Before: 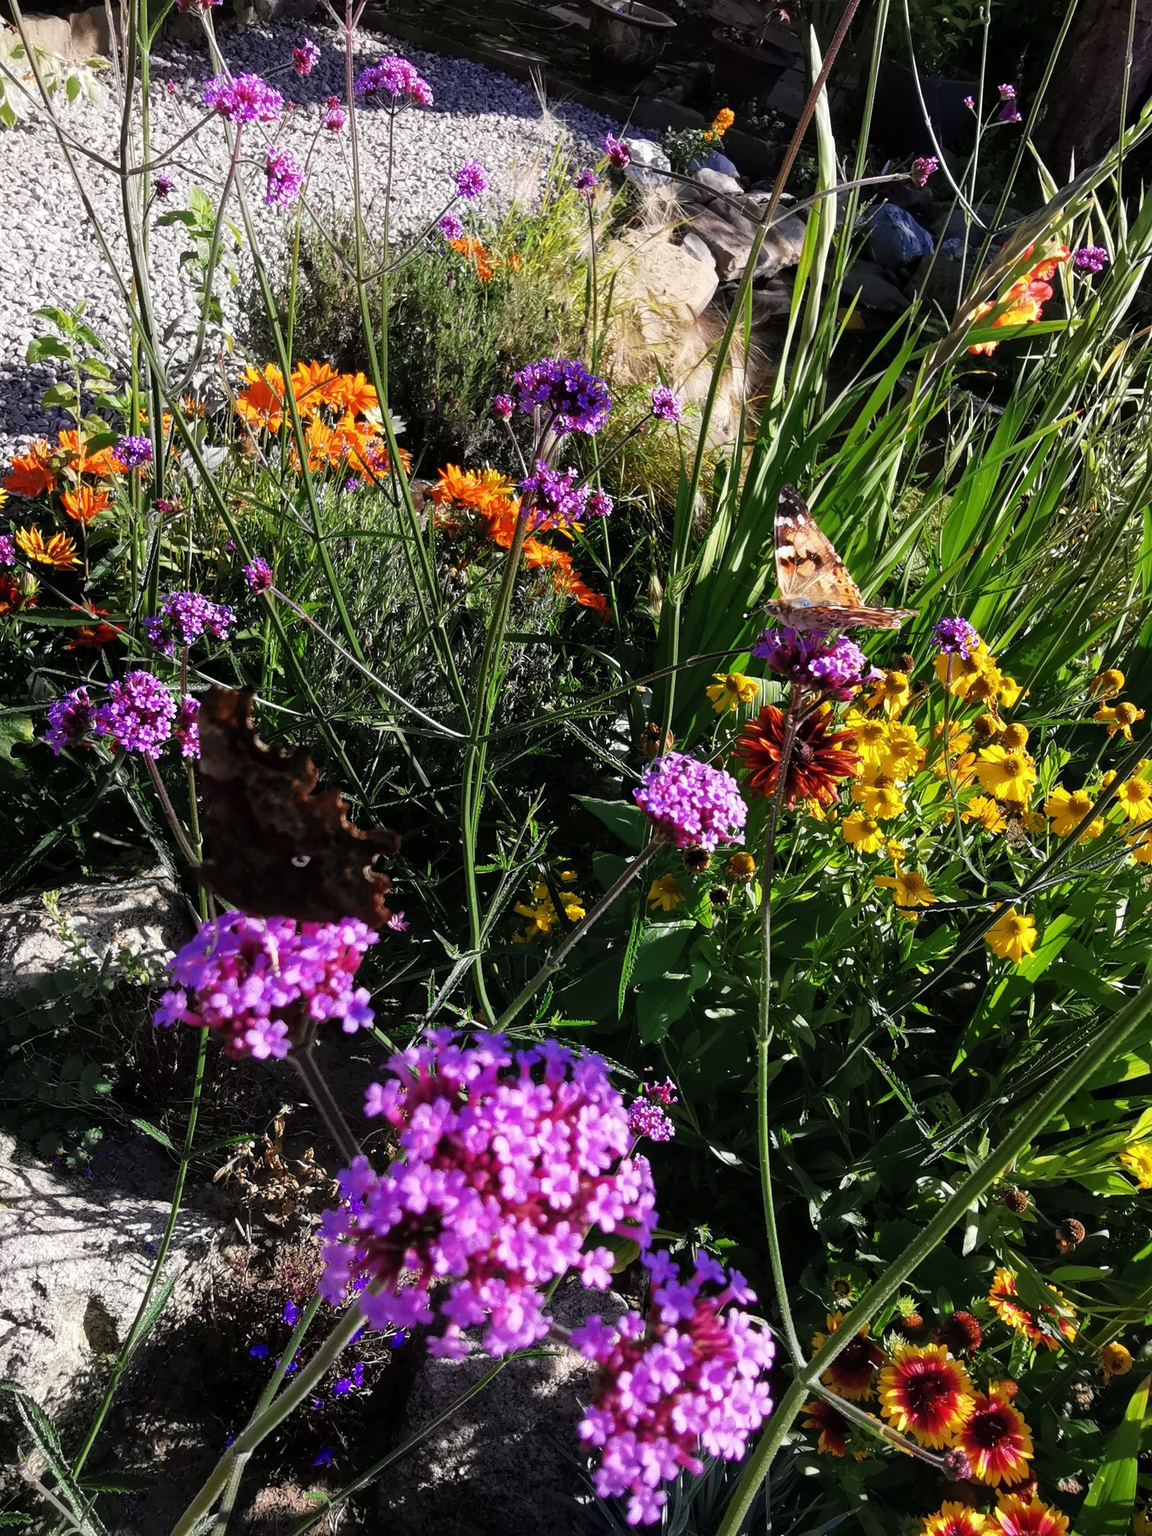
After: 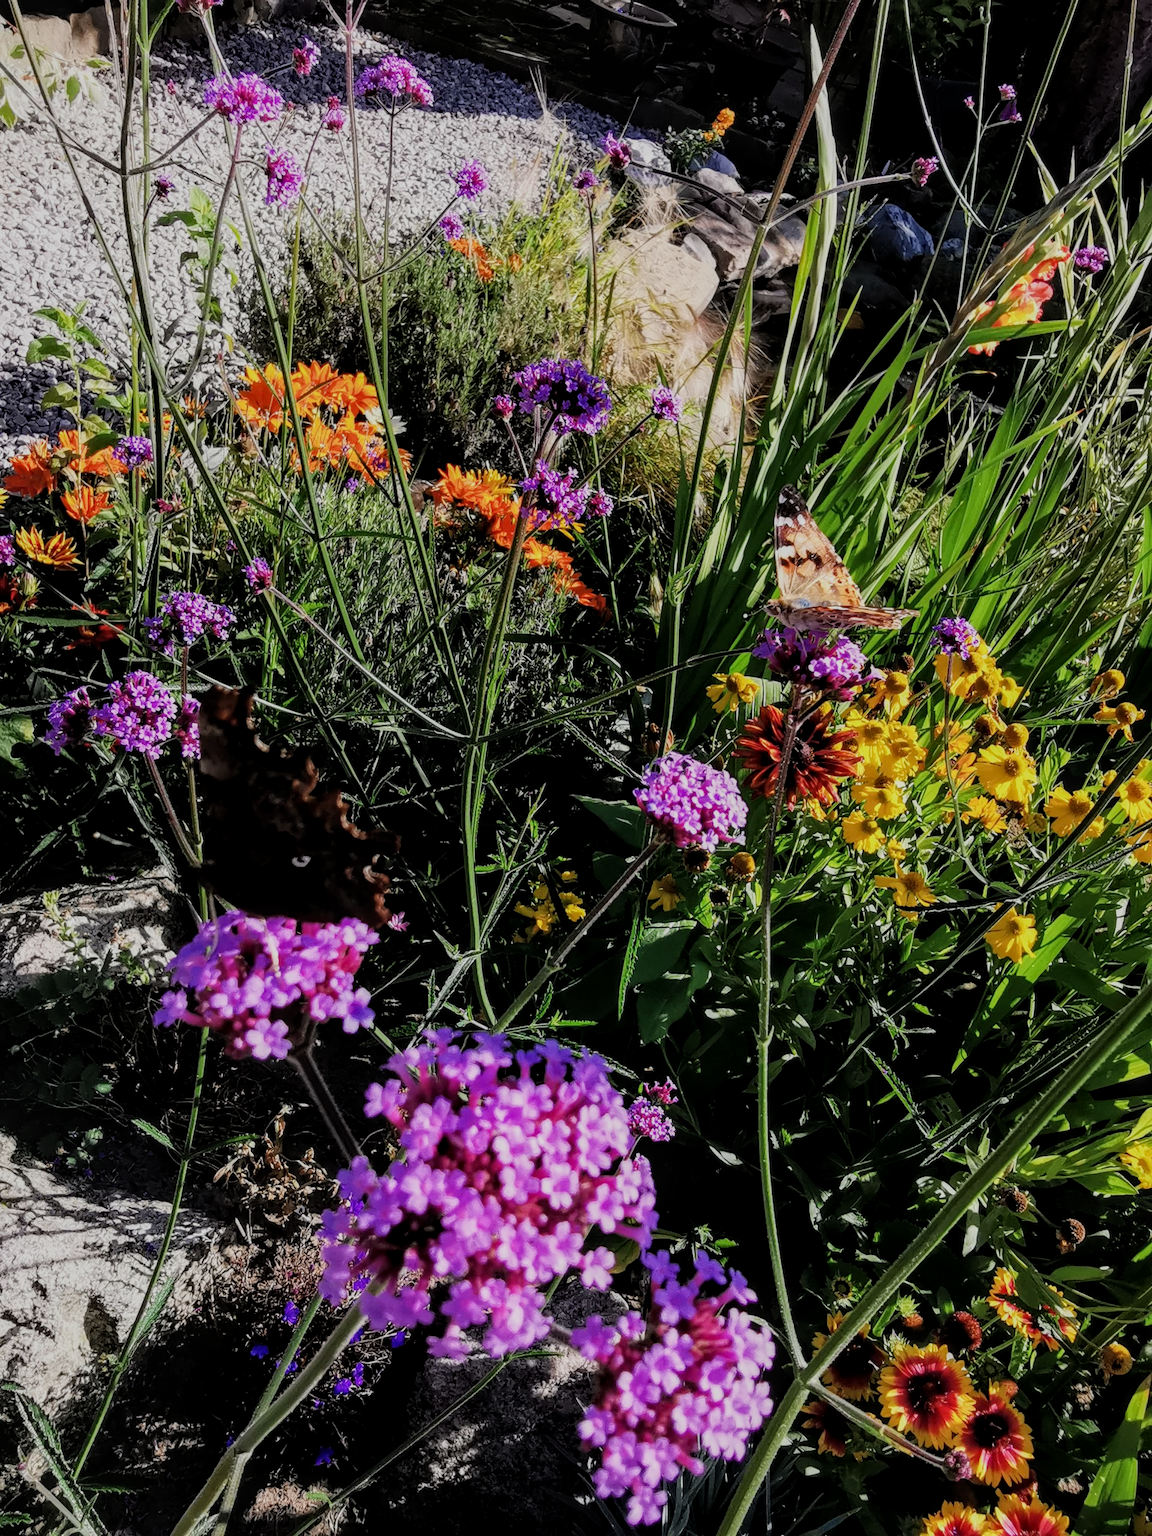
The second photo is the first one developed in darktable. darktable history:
filmic rgb: black relative exposure -7.25 EV, white relative exposure 5.07 EV, hardness 3.19
local contrast: on, module defaults
